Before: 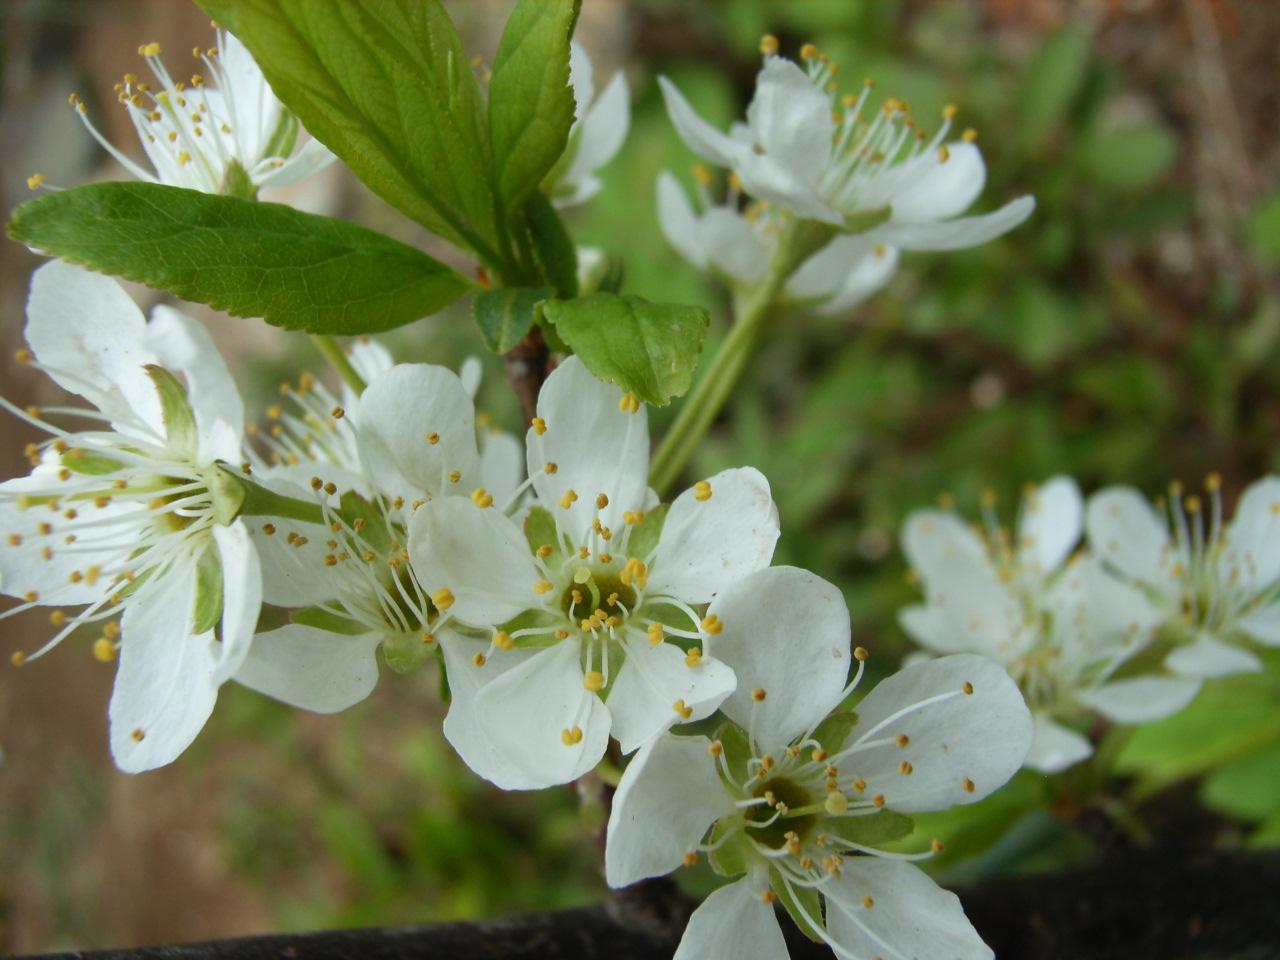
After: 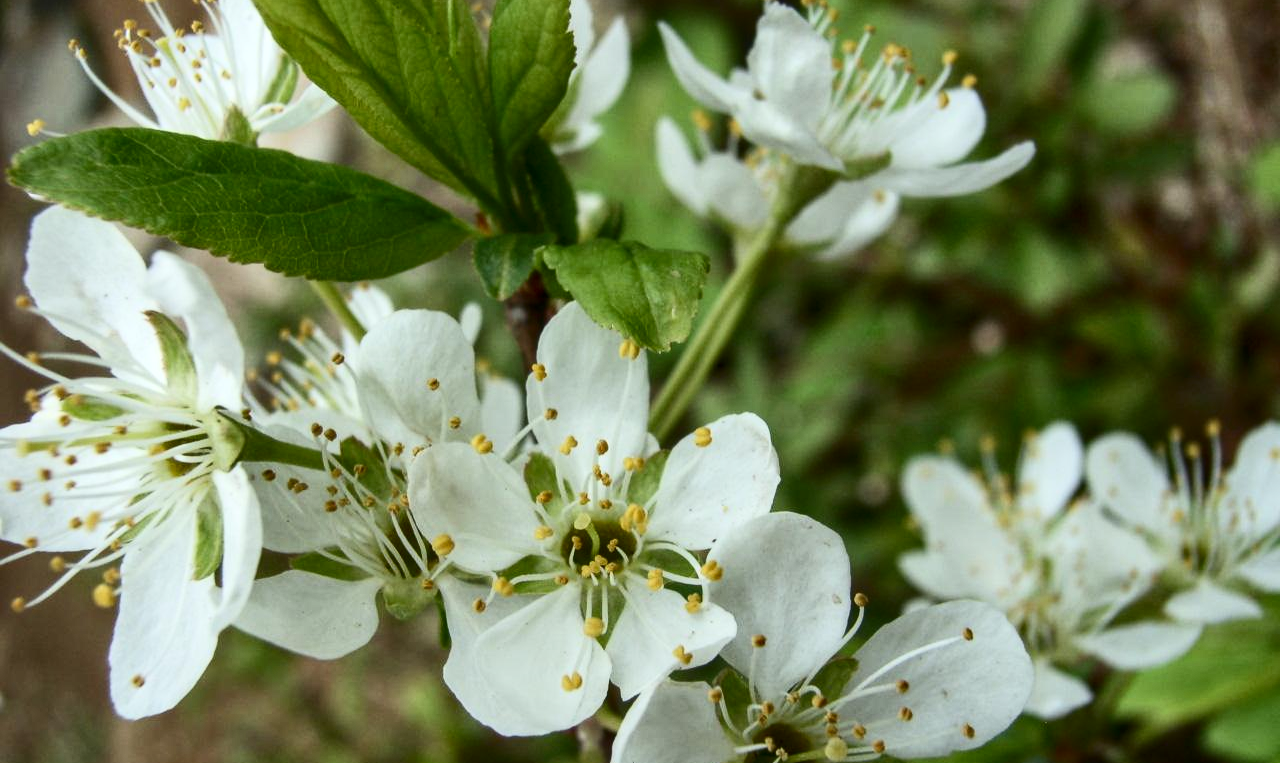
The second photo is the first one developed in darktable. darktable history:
crop and rotate: top 5.668%, bottom 14.804%
shadows and highlights: low approximation 0.01, soften with gaussian
contrast brightness saturation: contrast 0.288
local contrast: on, module defaults
